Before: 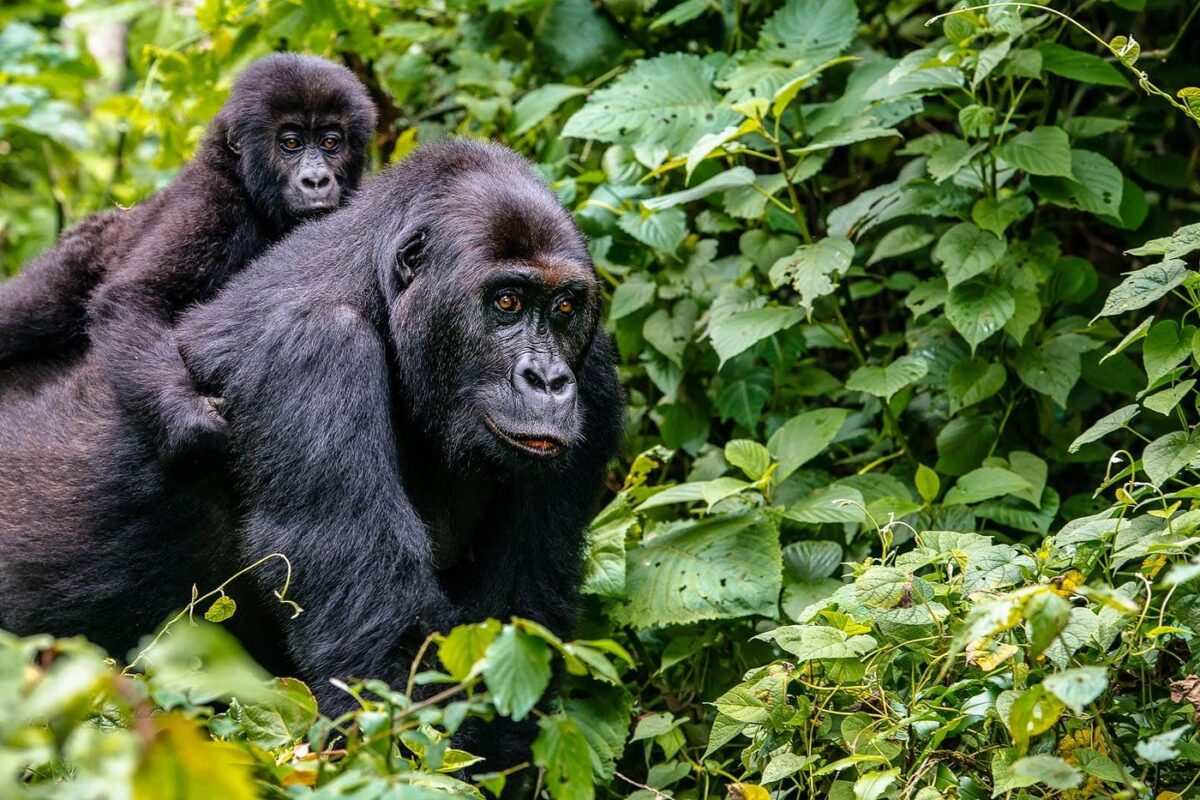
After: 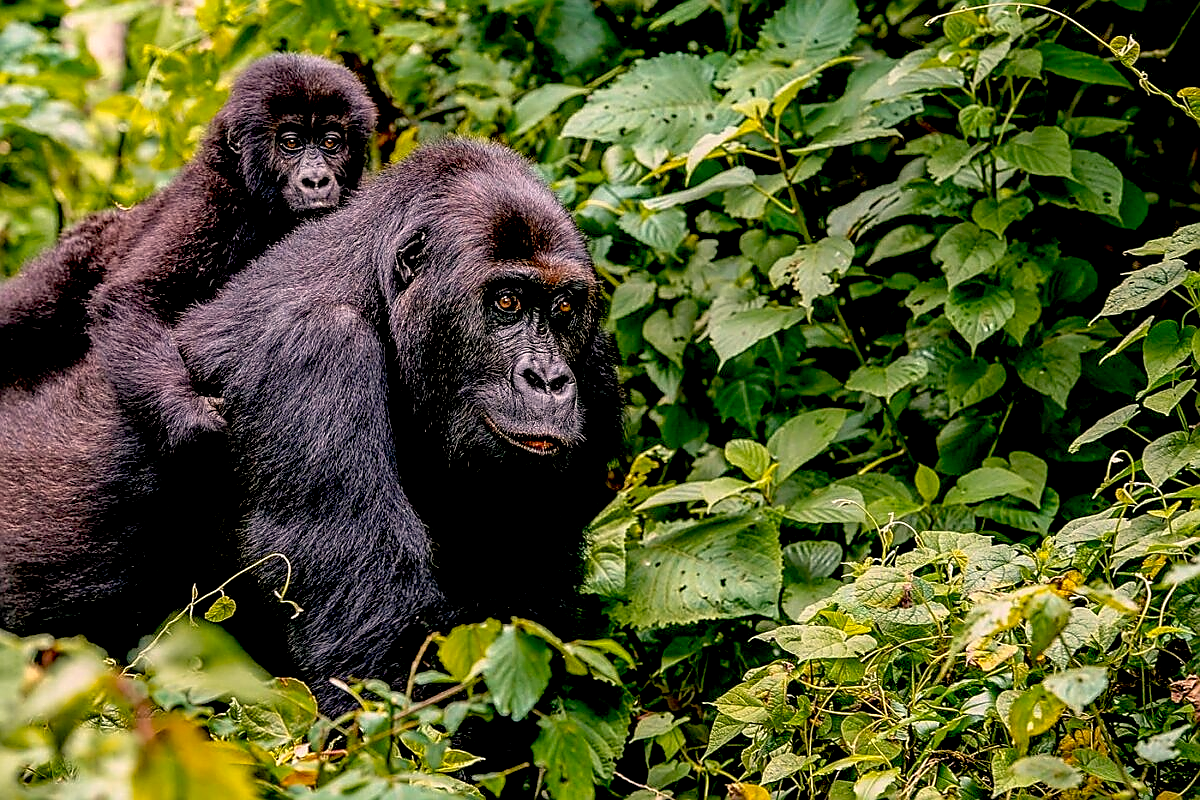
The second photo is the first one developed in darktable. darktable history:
sharpen: radius 1.4, amount 1.25, threshold 0.7
local contrast: detail 110%
exposure: black level correction 0.029, exposure -0.073 EV, compensate highlight preservation false
white balance: red 1.127, blue 0.943
